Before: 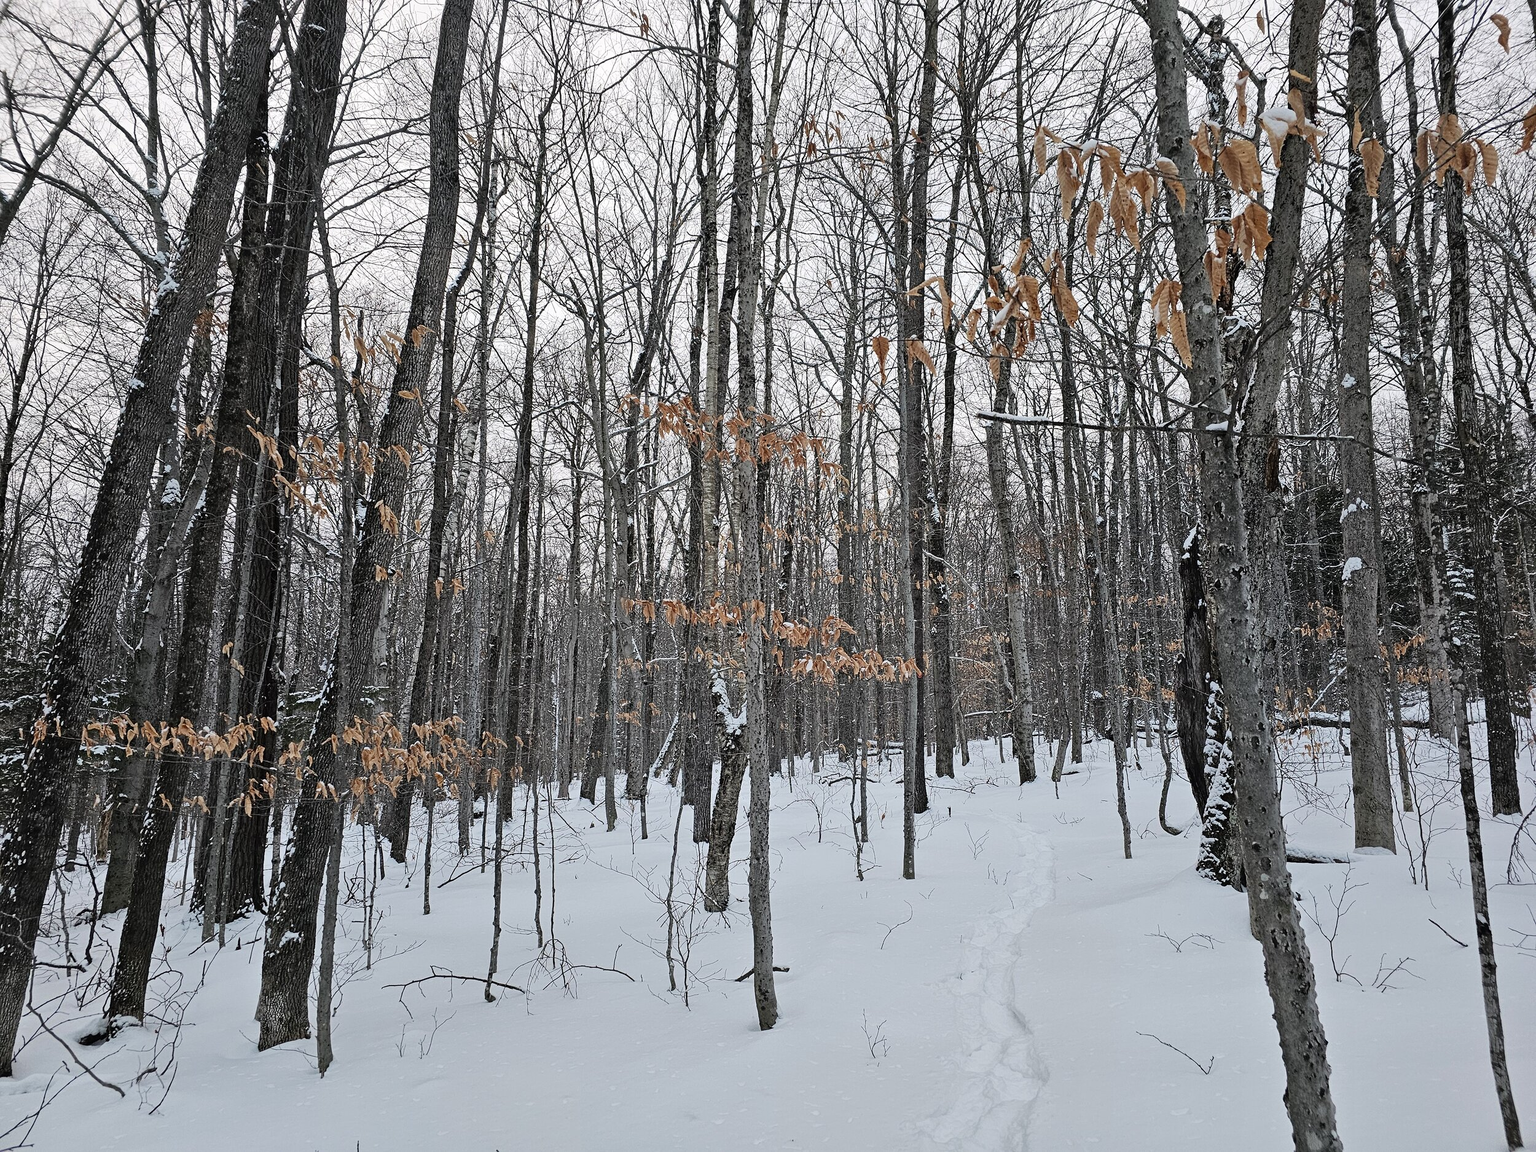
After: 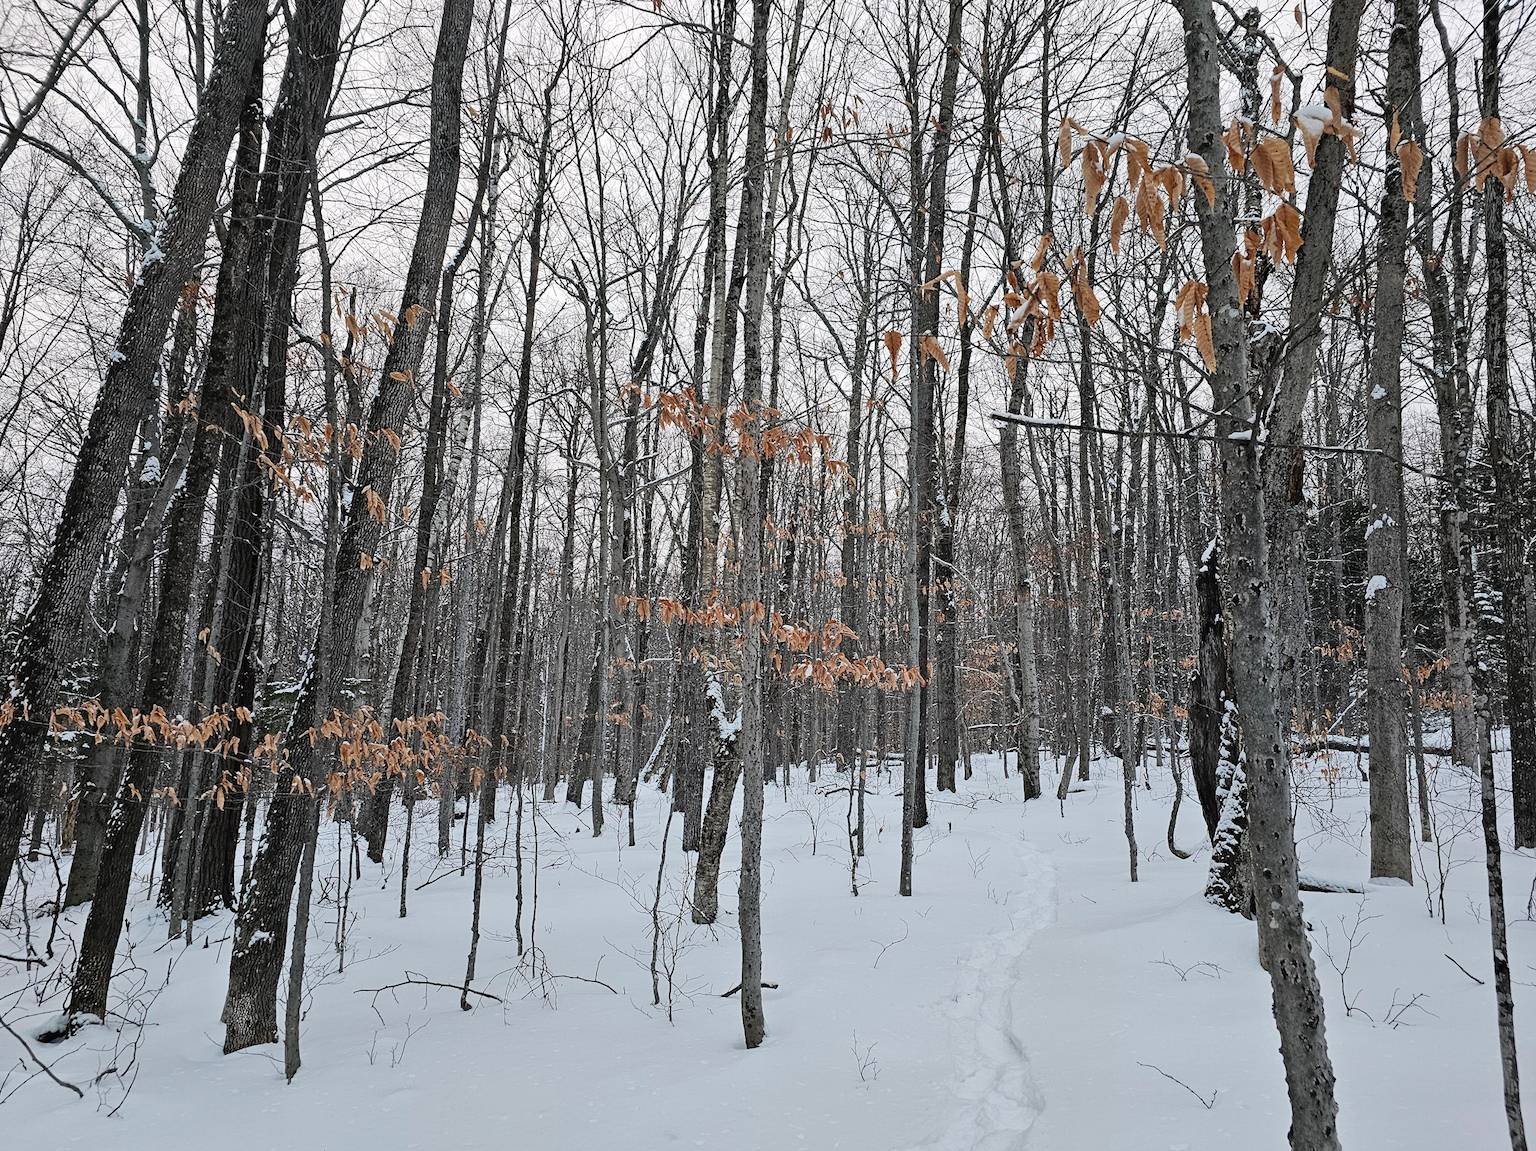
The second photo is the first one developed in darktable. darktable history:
crop and rotate: angle -1.75°
